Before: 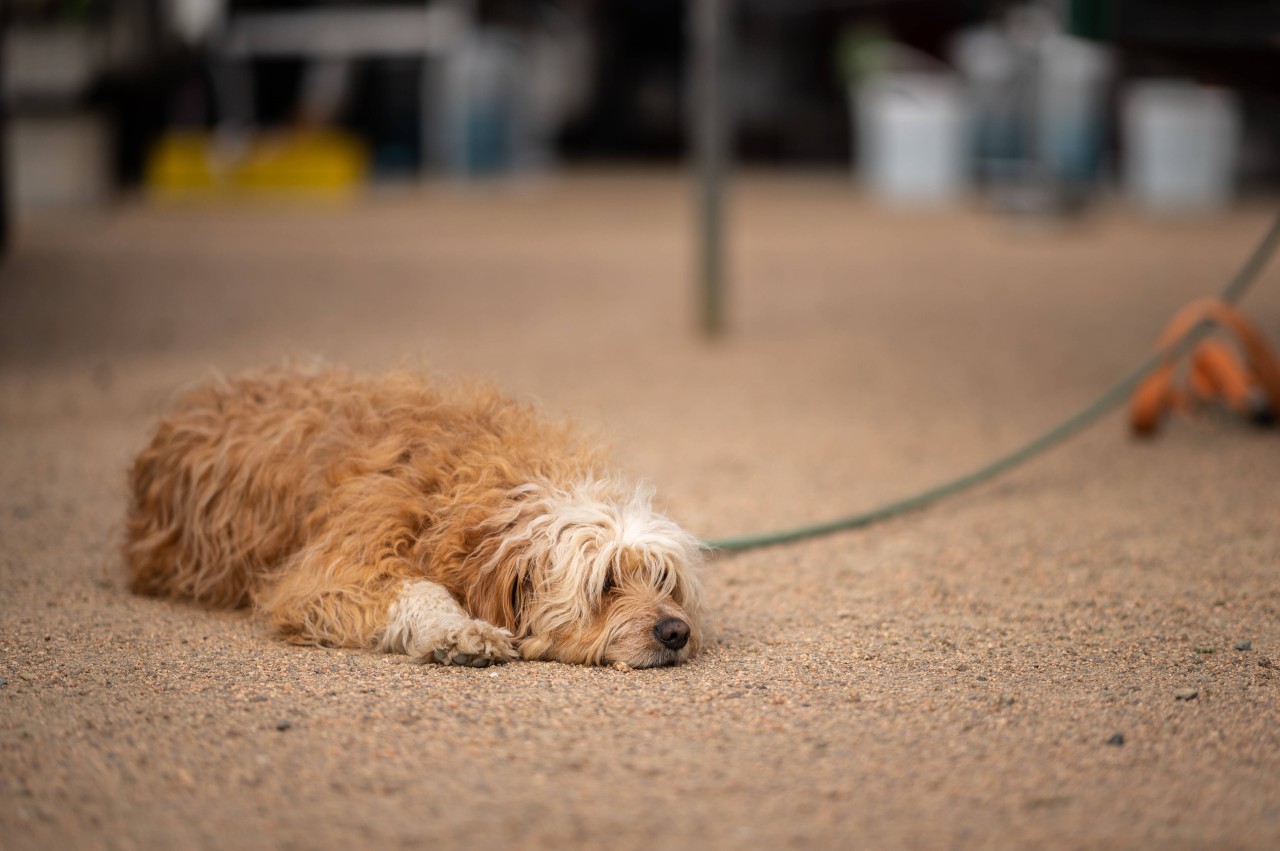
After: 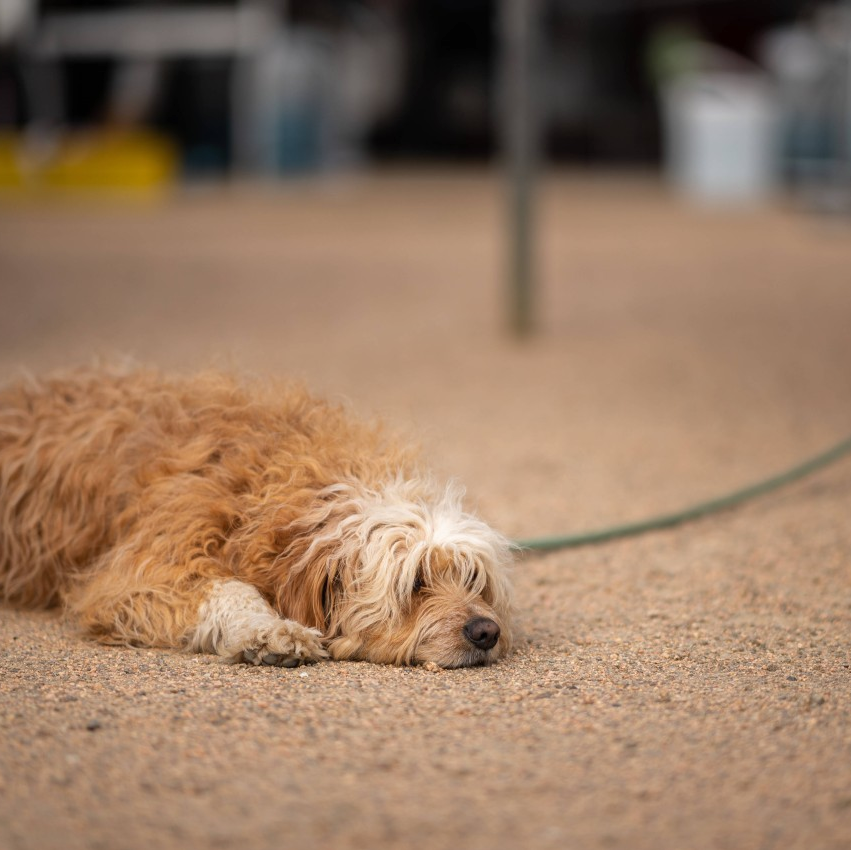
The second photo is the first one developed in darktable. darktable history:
crop and rotate: left 14.881%, right 18.572%
shadows and highlights: shadows 25.91, highlights -25.63
